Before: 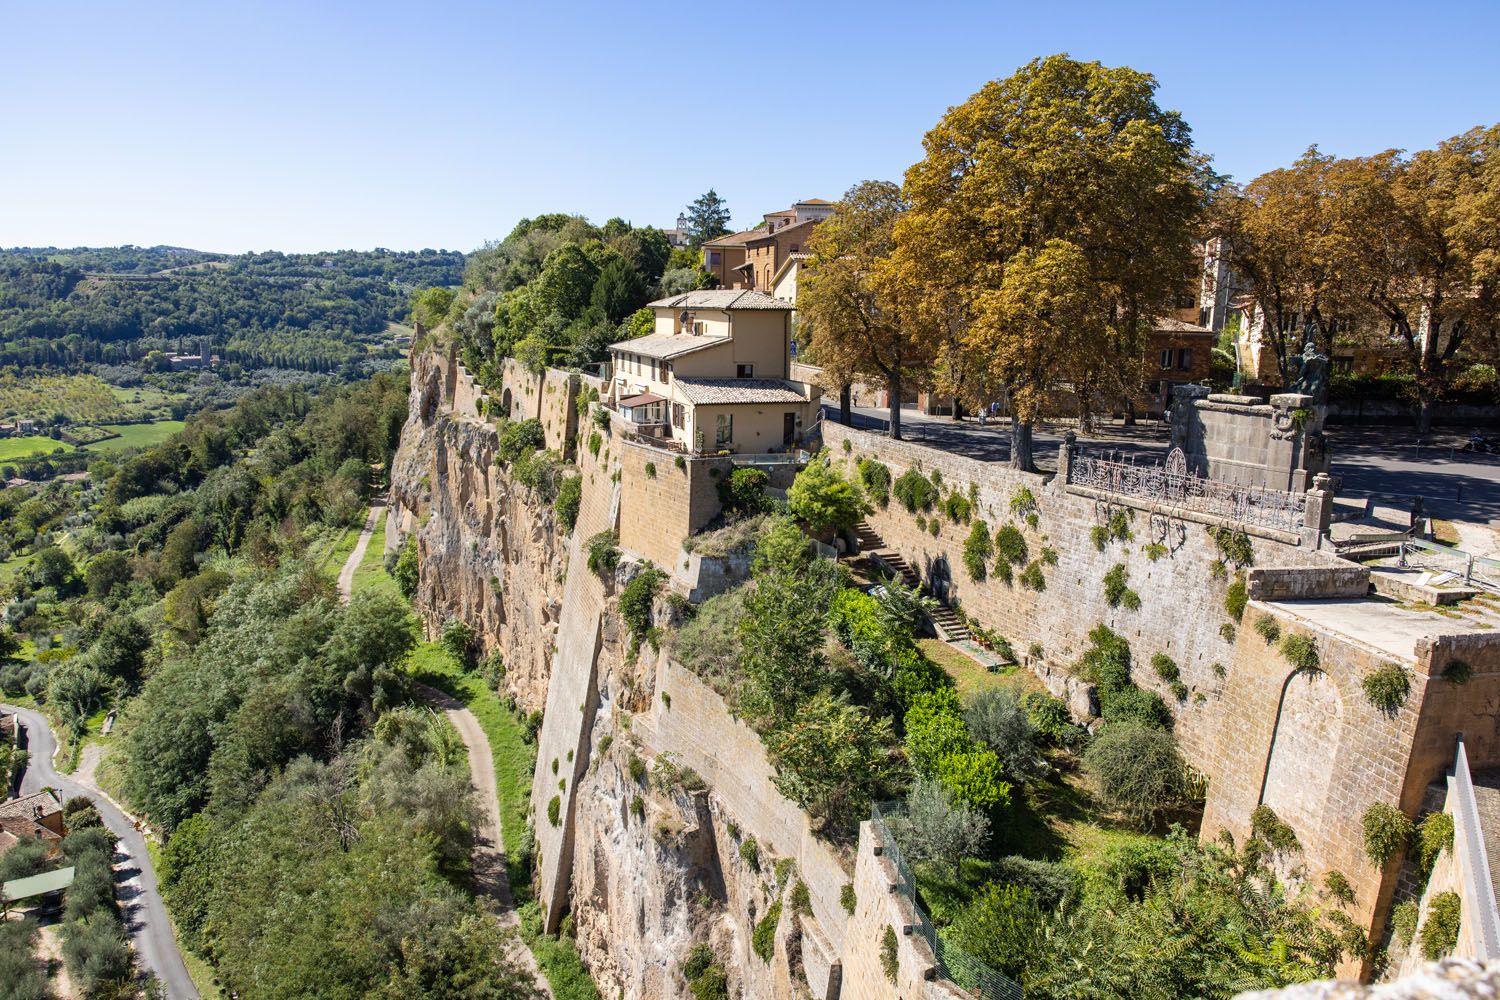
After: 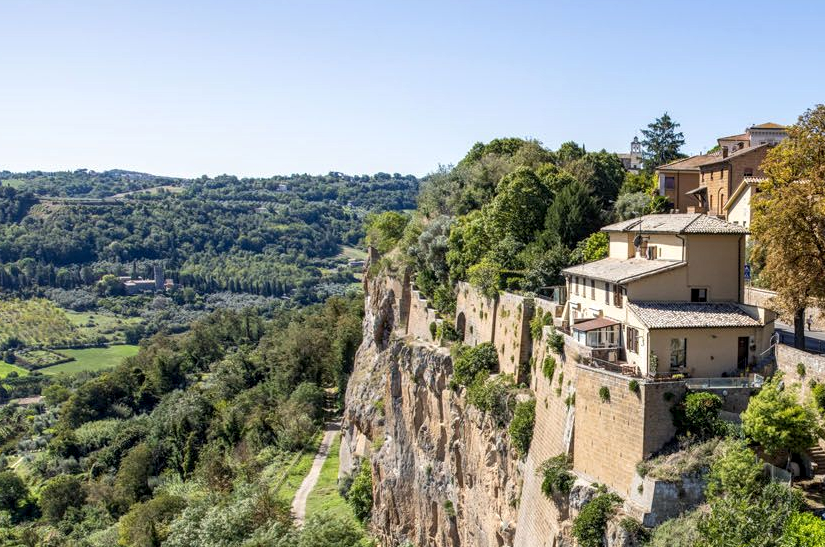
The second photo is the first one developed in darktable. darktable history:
local contrast: detail 130%
crop and rotate: left 3.069%, top 7.637%, right 41.882%, bottom 37.603%
